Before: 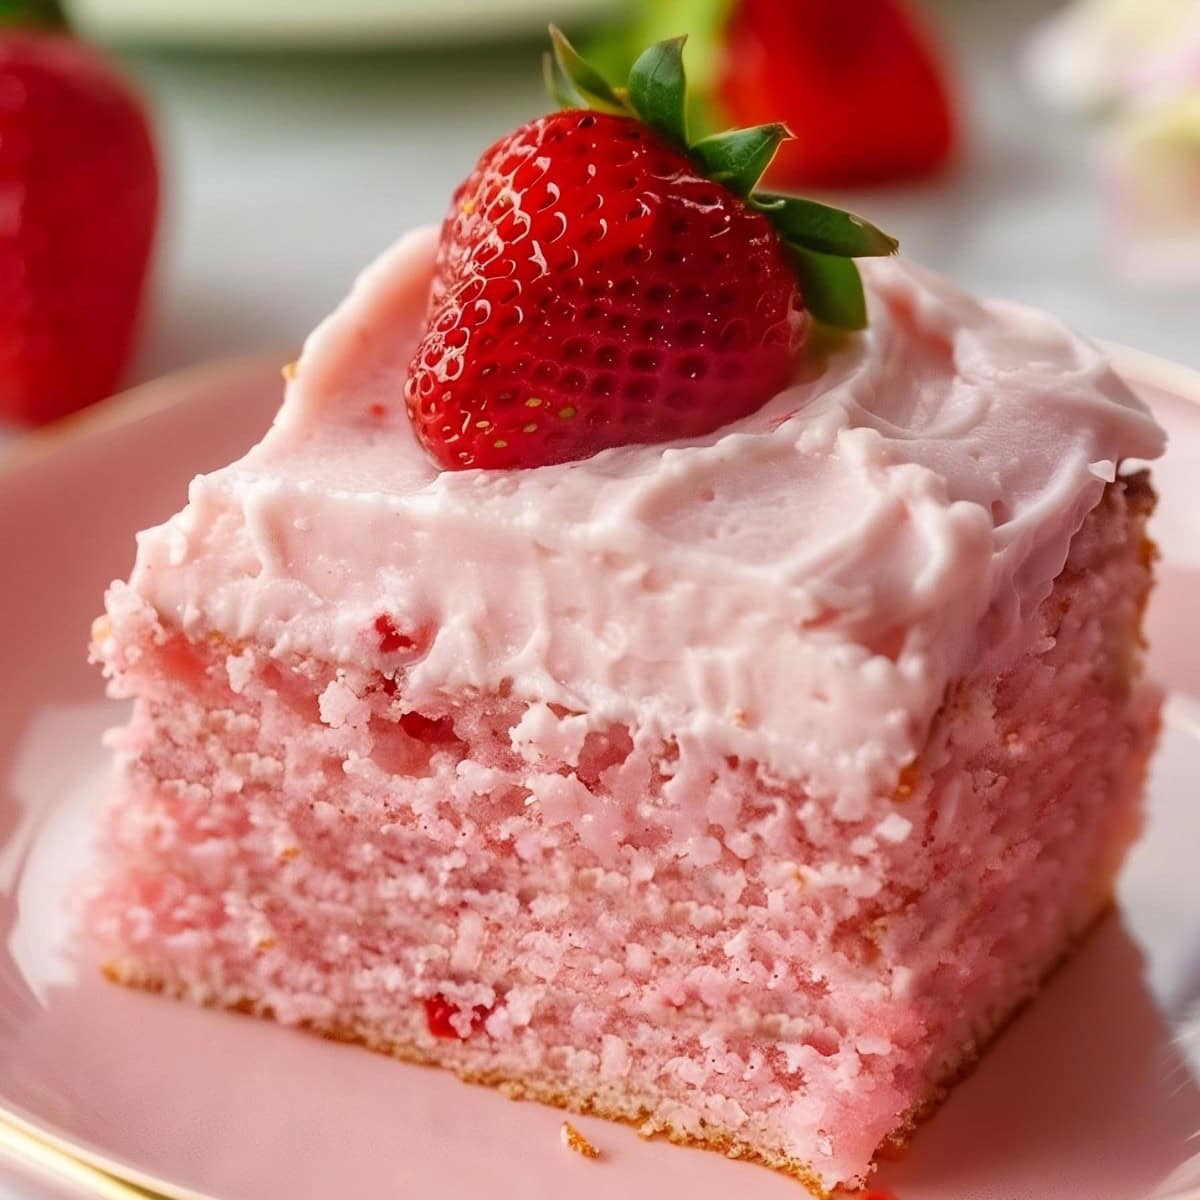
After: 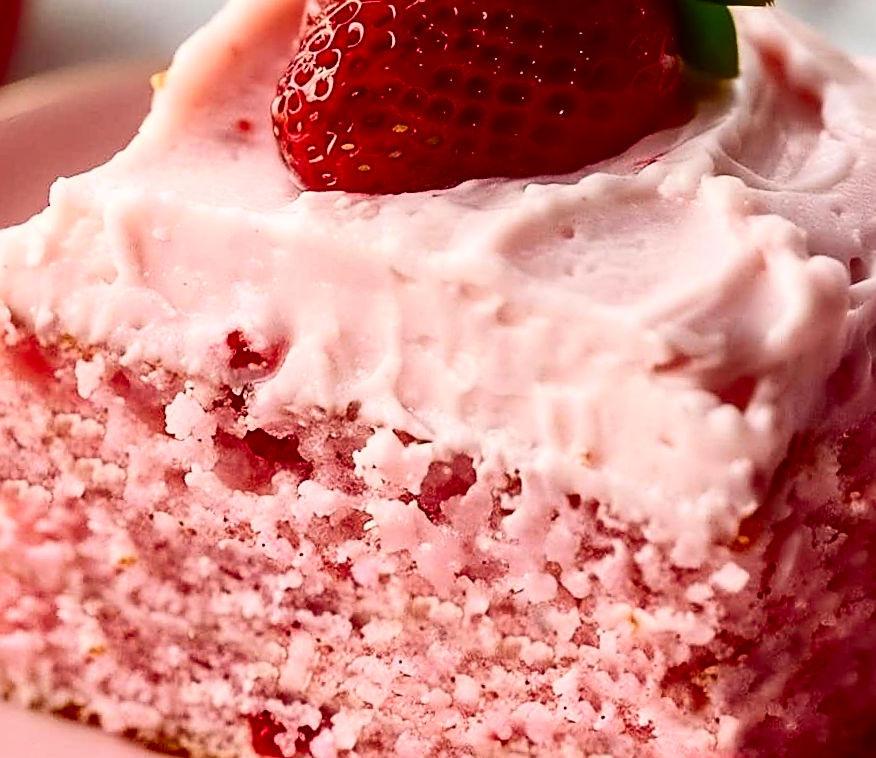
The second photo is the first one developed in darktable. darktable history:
contrast brightness saturation: contrast 0.335, brightness -0.079, saturation 0.168
crop and rotate: angle -3.89°, left 9.781%, top 20.753%, right 12.397%, bottom 11.928%
sharpen: on, module defaults
